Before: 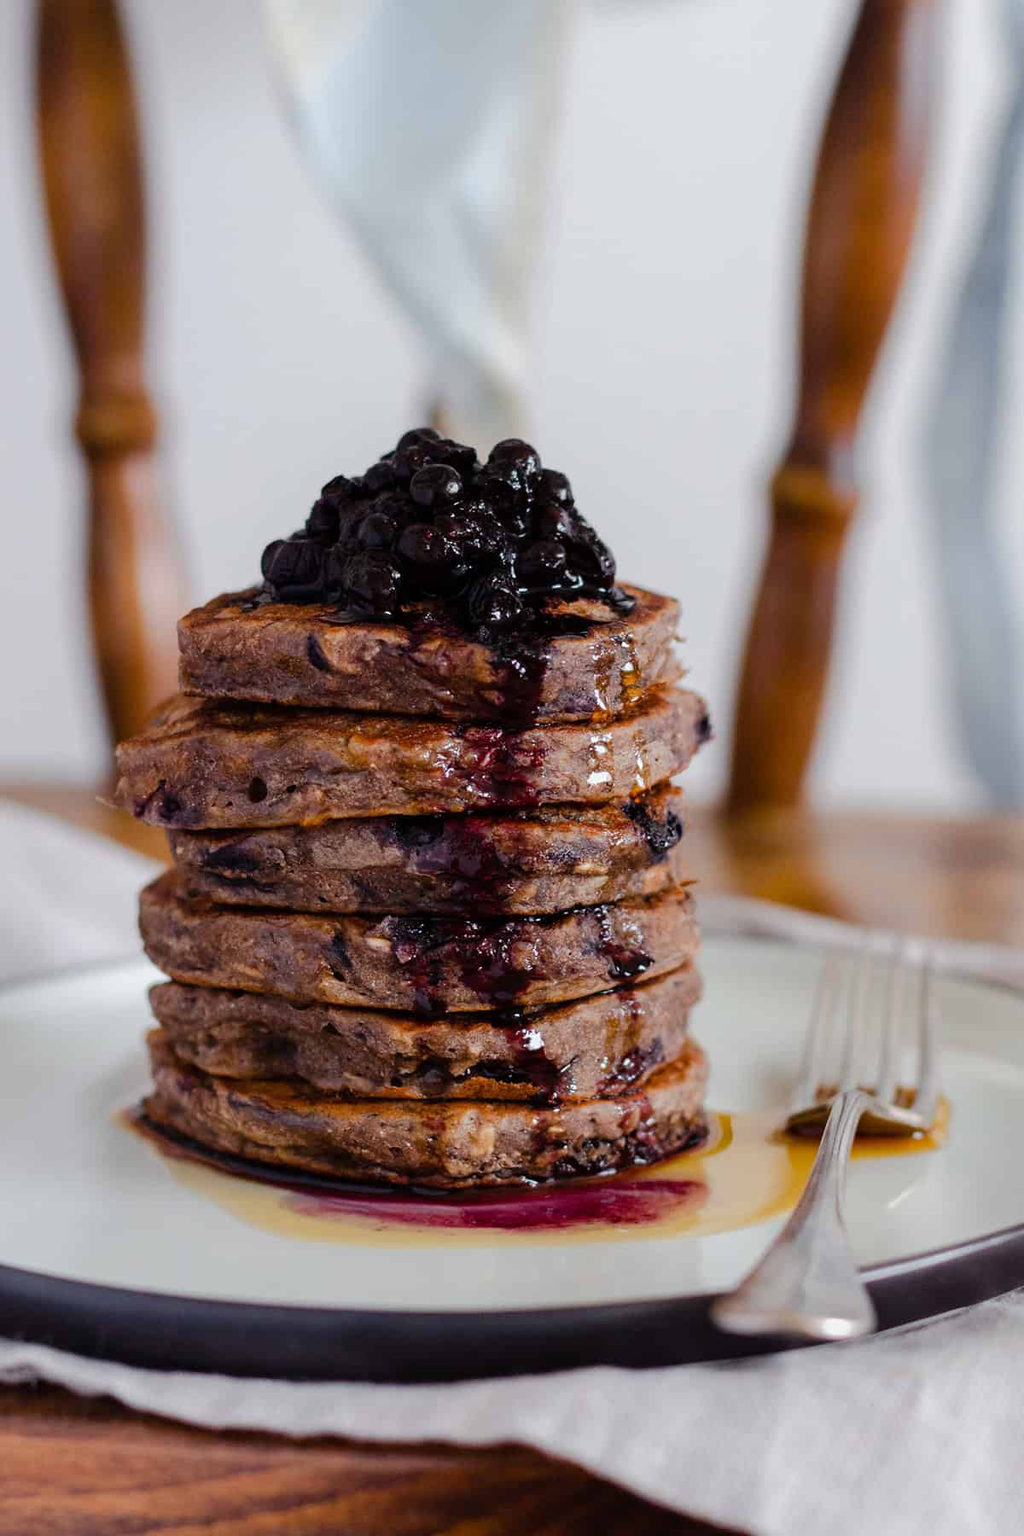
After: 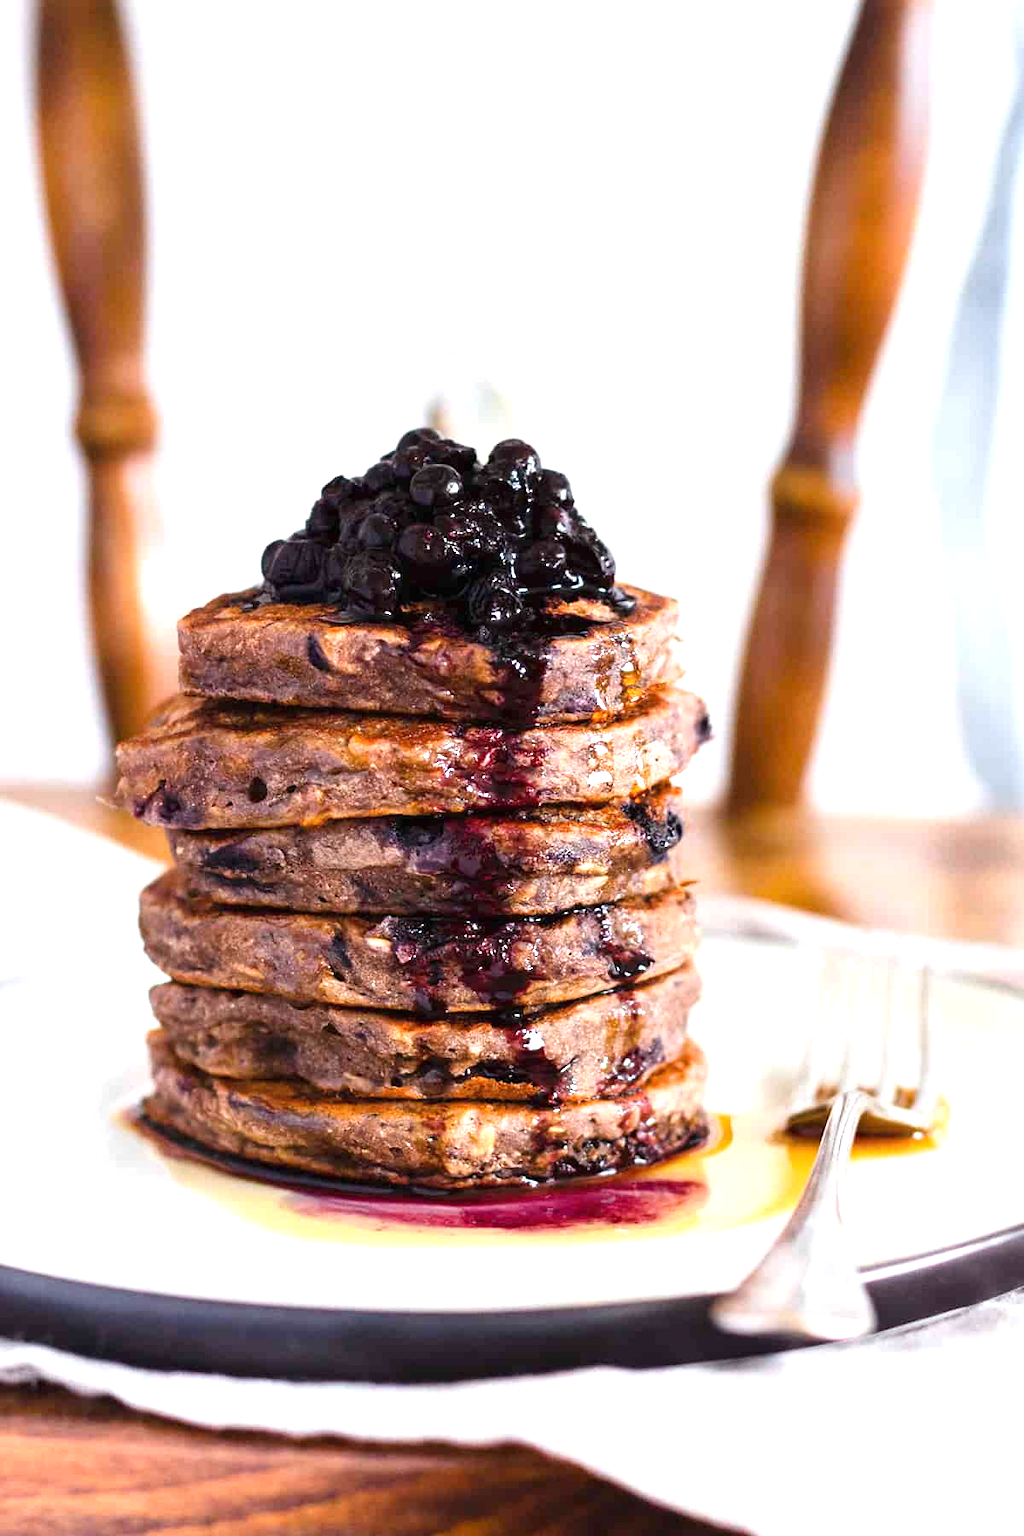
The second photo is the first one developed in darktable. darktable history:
exposure: black level correction 0, exposure 1.375 EV, compensate exposure bias true, compensate highlight preservation false
